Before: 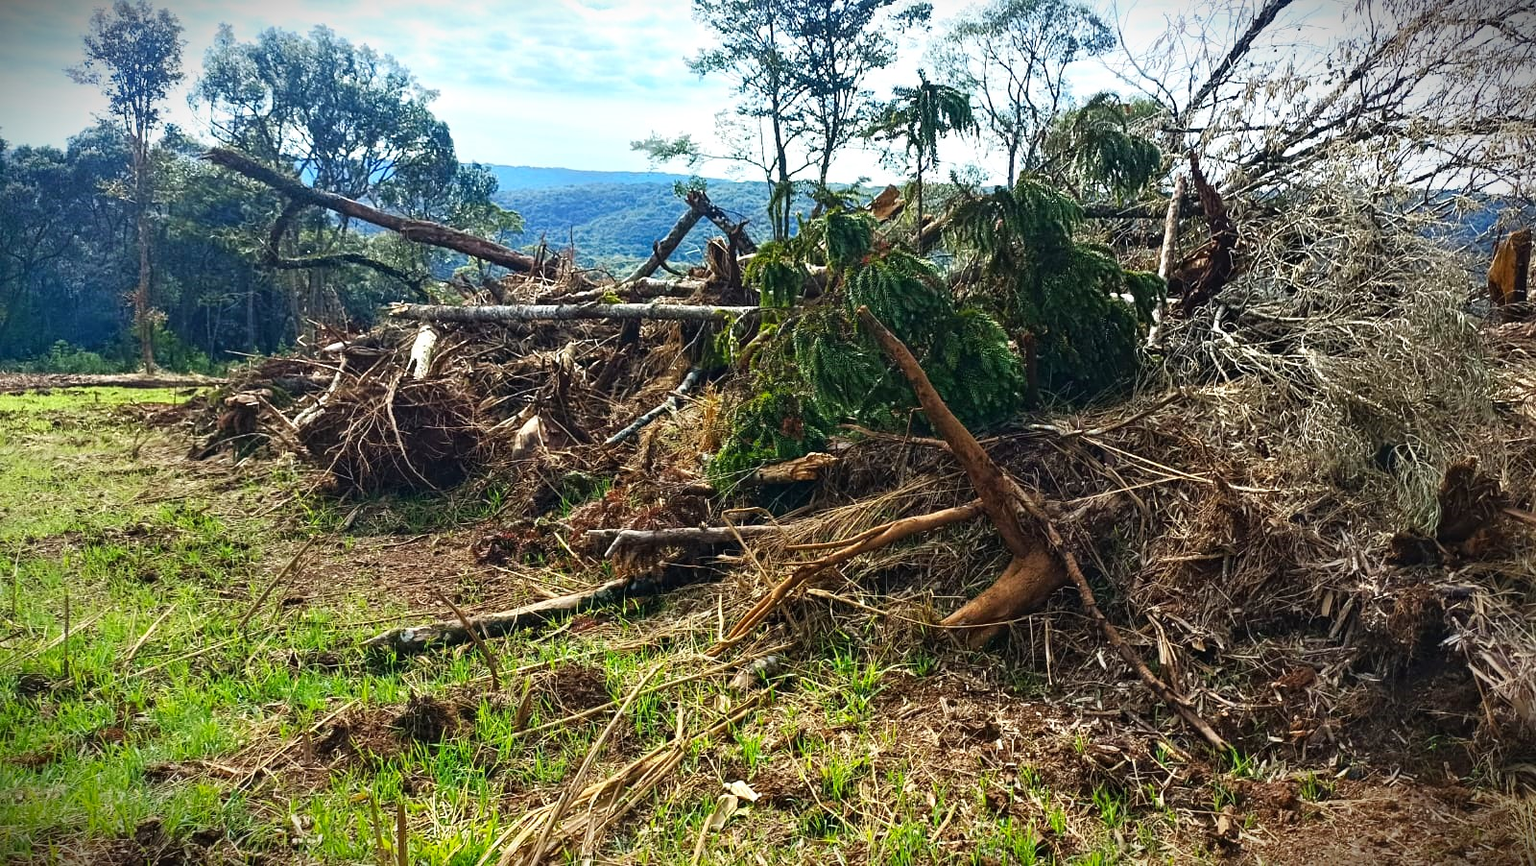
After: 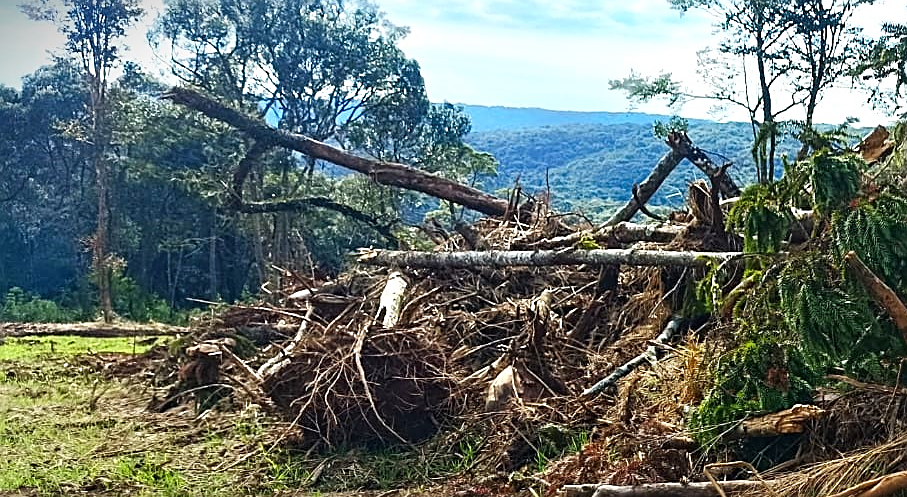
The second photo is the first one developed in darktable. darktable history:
crop and rotate: left 3.038%, top 7.437%, right 40.25%, bottom 37.436%
sharpen: on, module defaults
